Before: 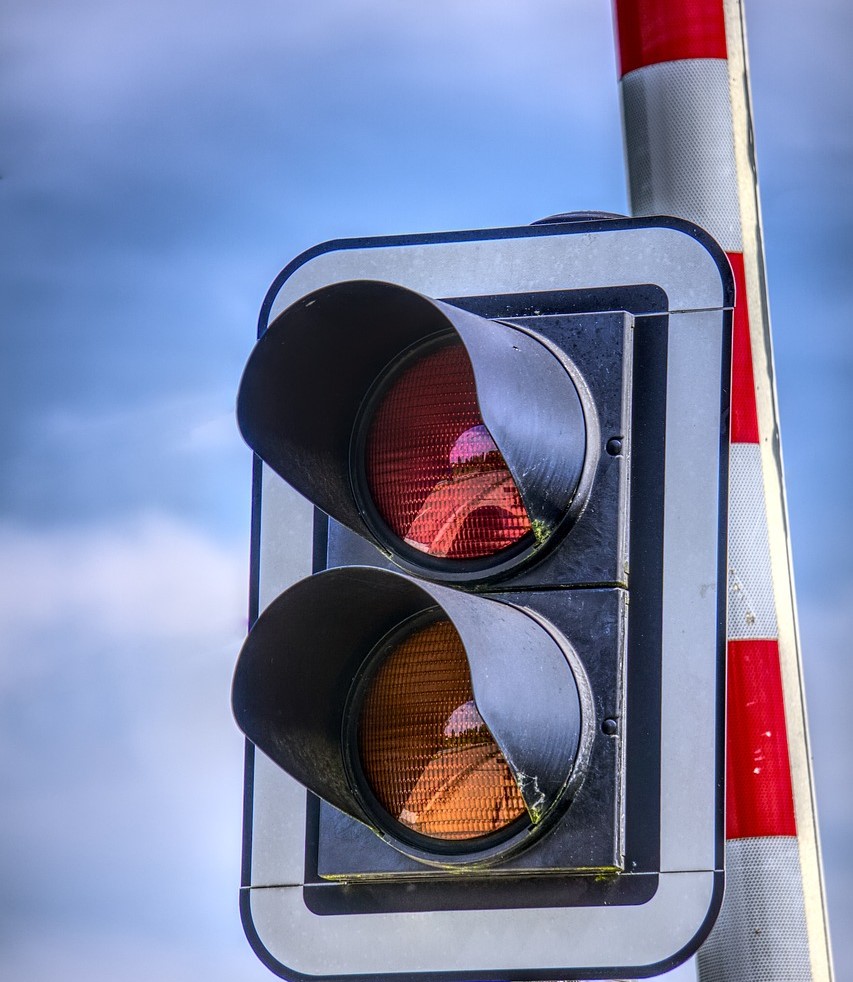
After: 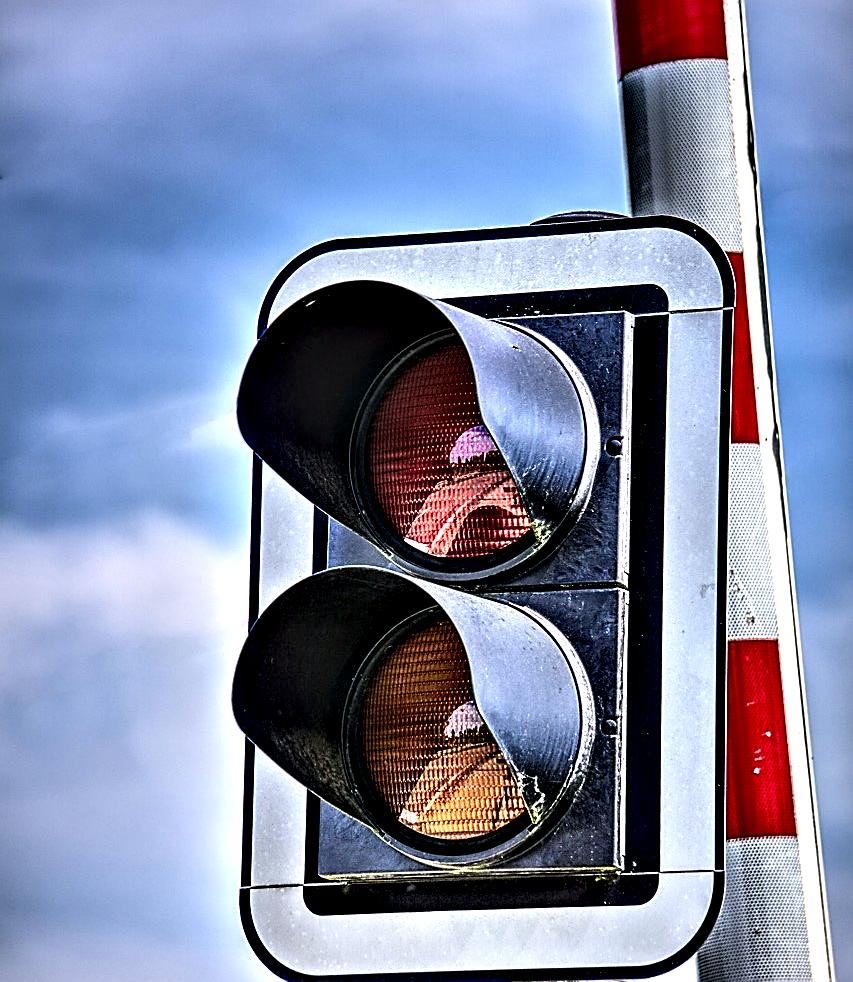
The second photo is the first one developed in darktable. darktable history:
sharpen: radius 1.4, amount 1.25, threshold 0.7
contrast equalizer: octaves 7, y [[0.48, 0.654, 0.731, 0.706, 0.772, 0.382], [0.55 ×6], [0 ×6], [0 ×6], [0 ×6]]
white balance: emerald 1
